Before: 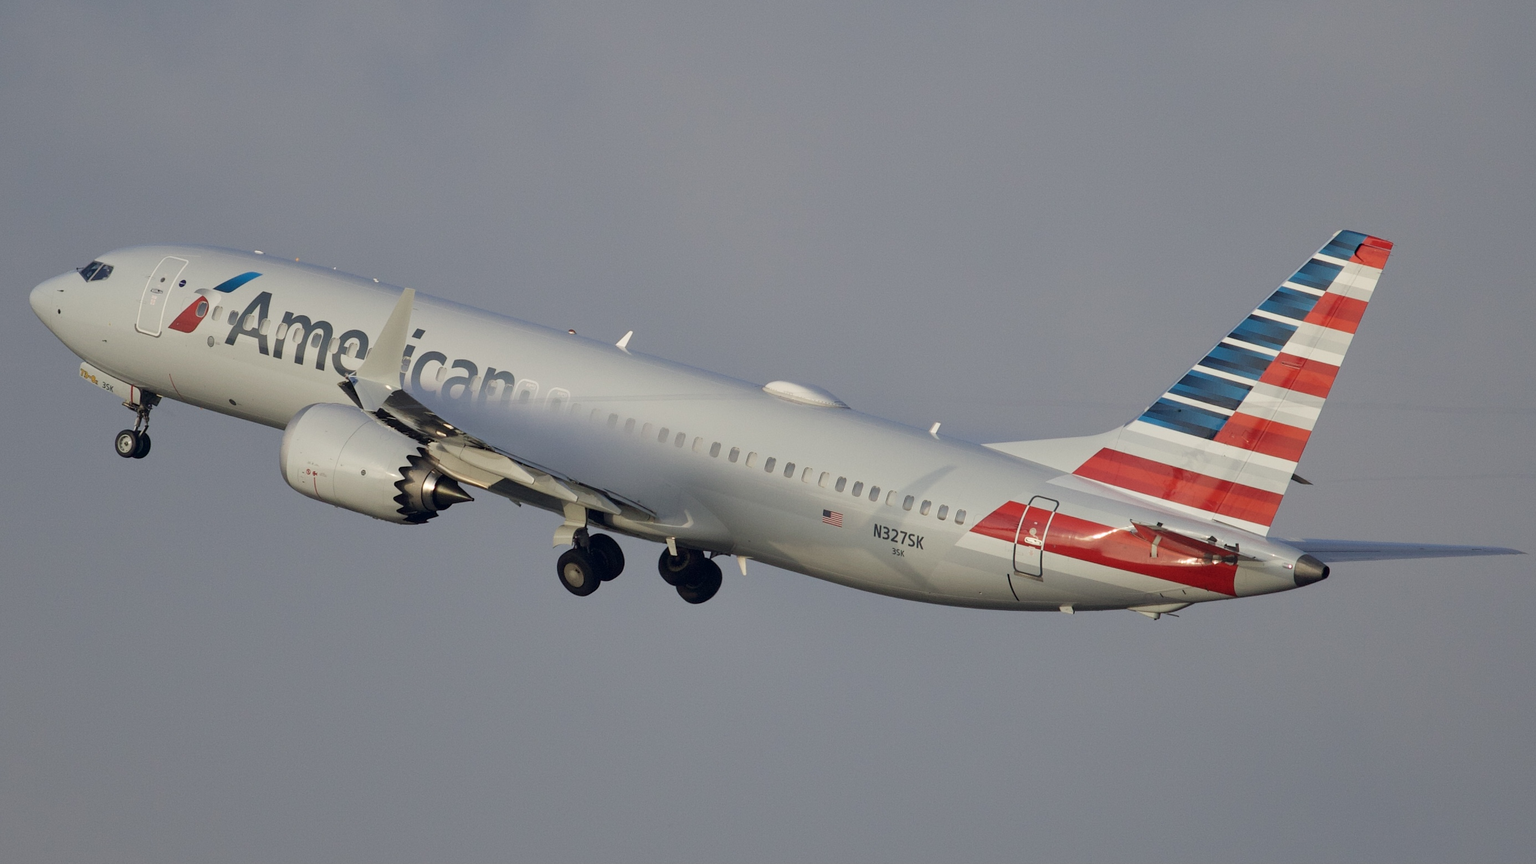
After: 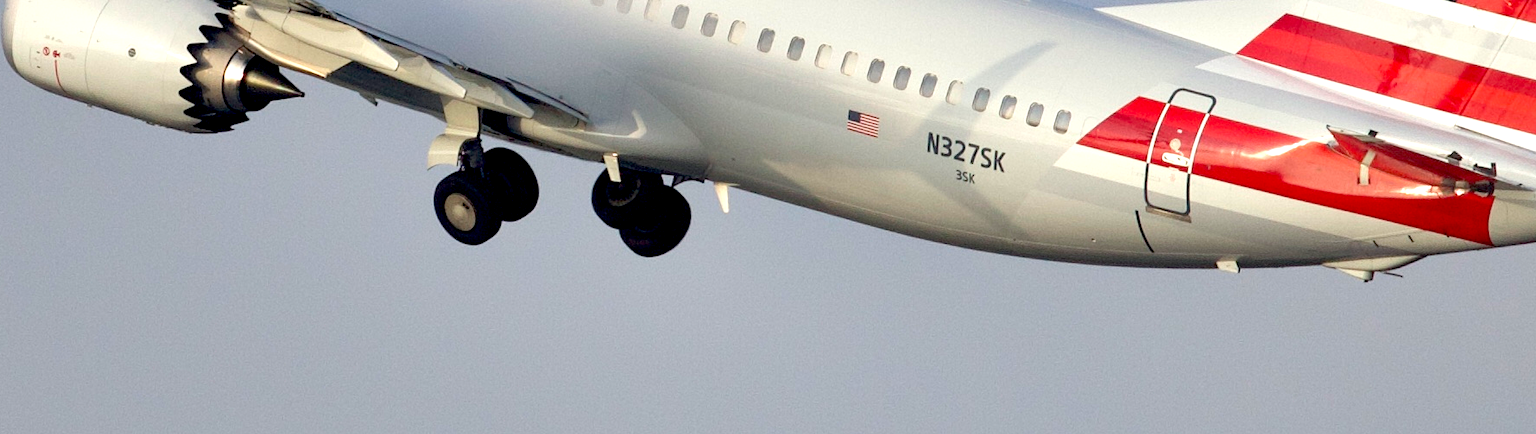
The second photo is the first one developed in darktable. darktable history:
exposure: black level correction 0.01, exposure 1 EV, compensate highlight preservation false
shadows and highlights: shadows 36.55, highlights -27.51, soften with gaussian
crop: left 18.156%, top 50.864%, right 17.631%, bottom 16.84%
